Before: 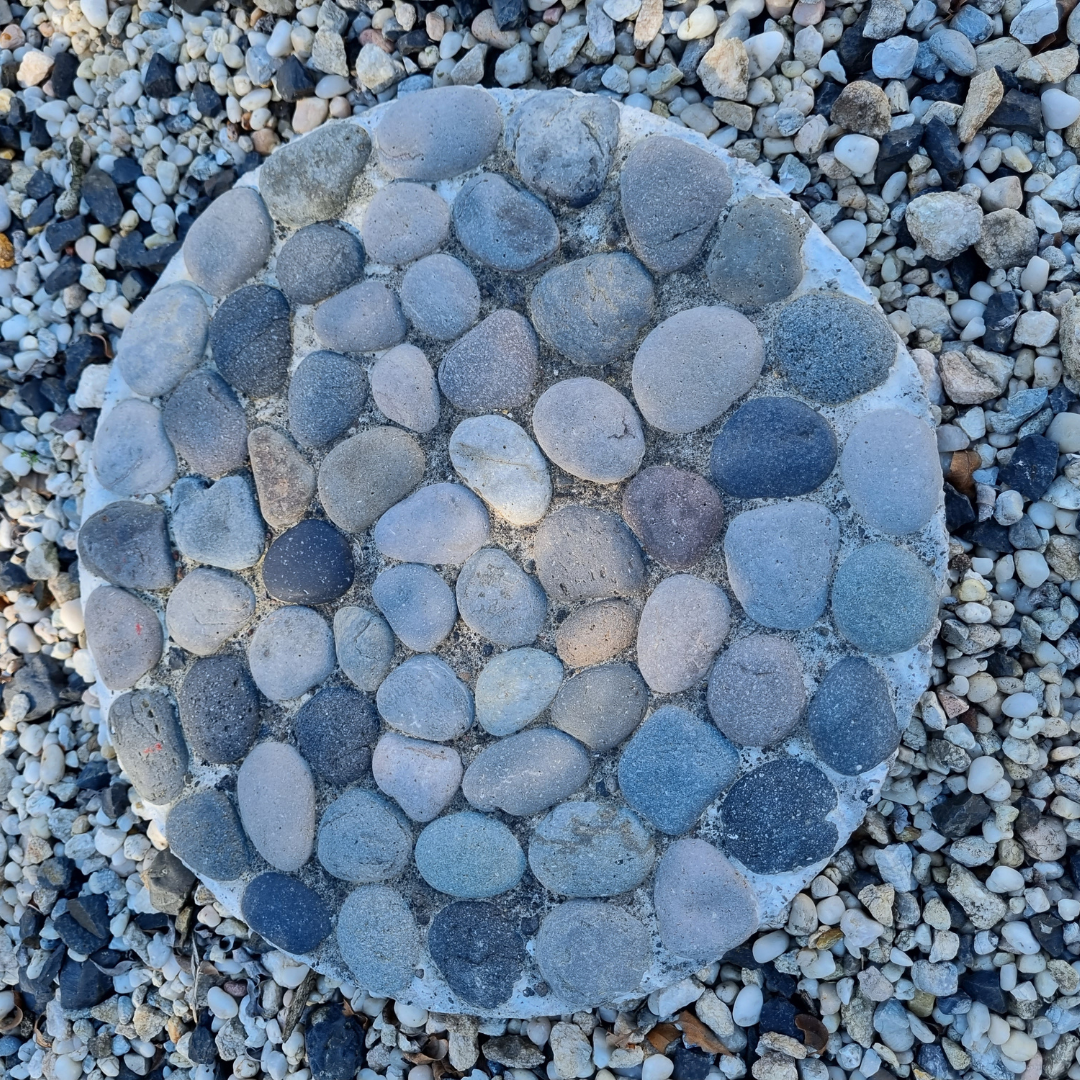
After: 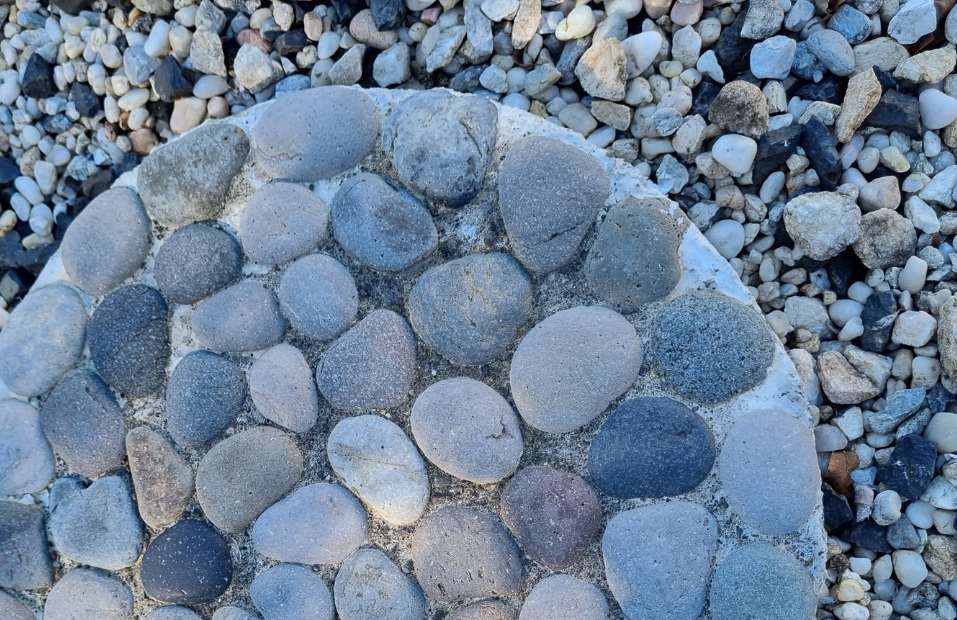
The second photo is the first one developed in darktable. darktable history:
crop and rotate: left 11.368%, bottom 42.58%
